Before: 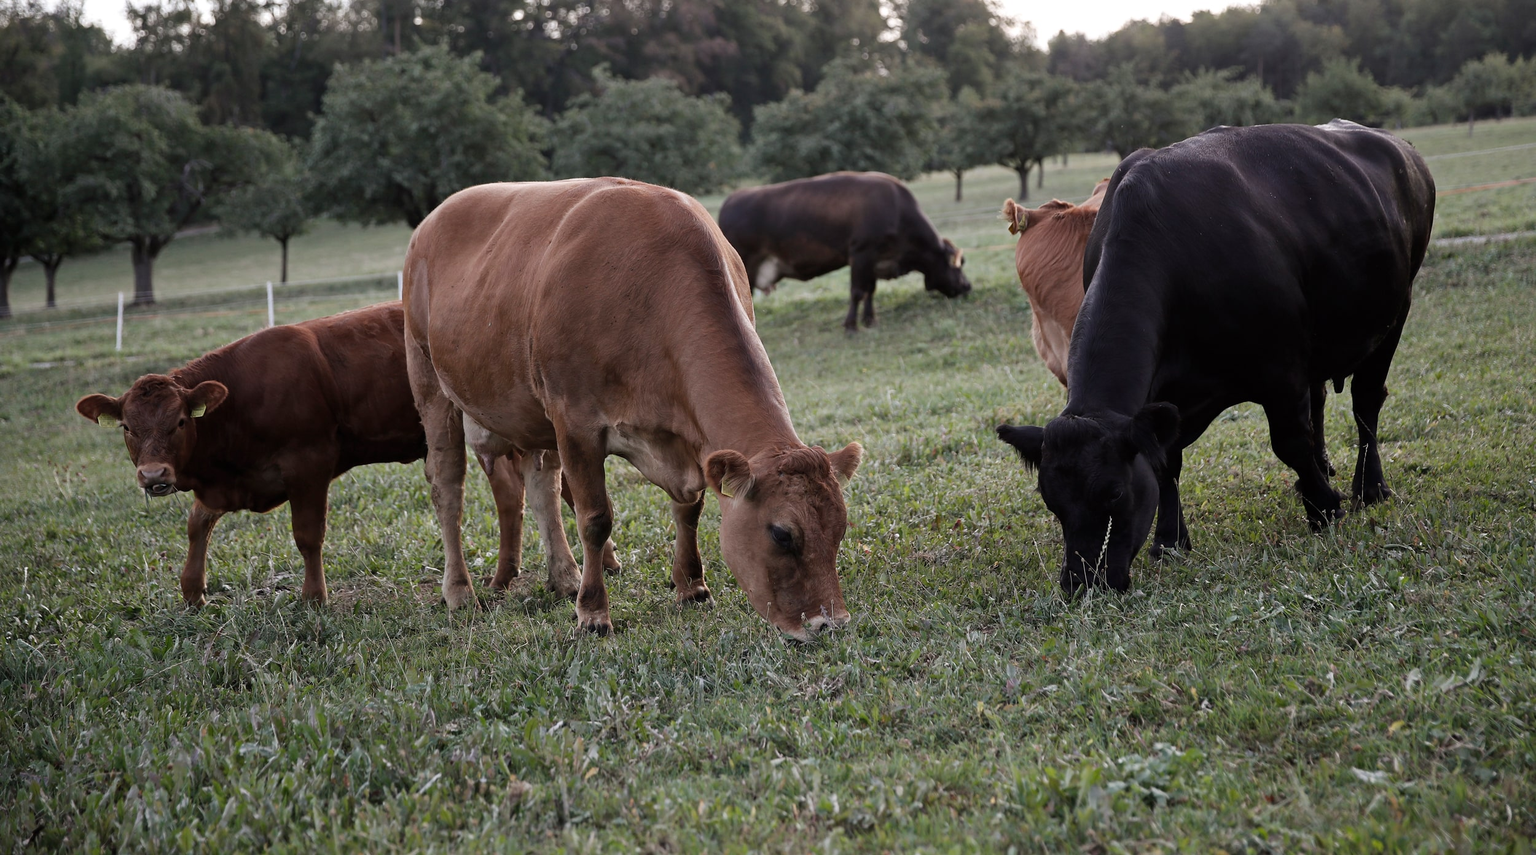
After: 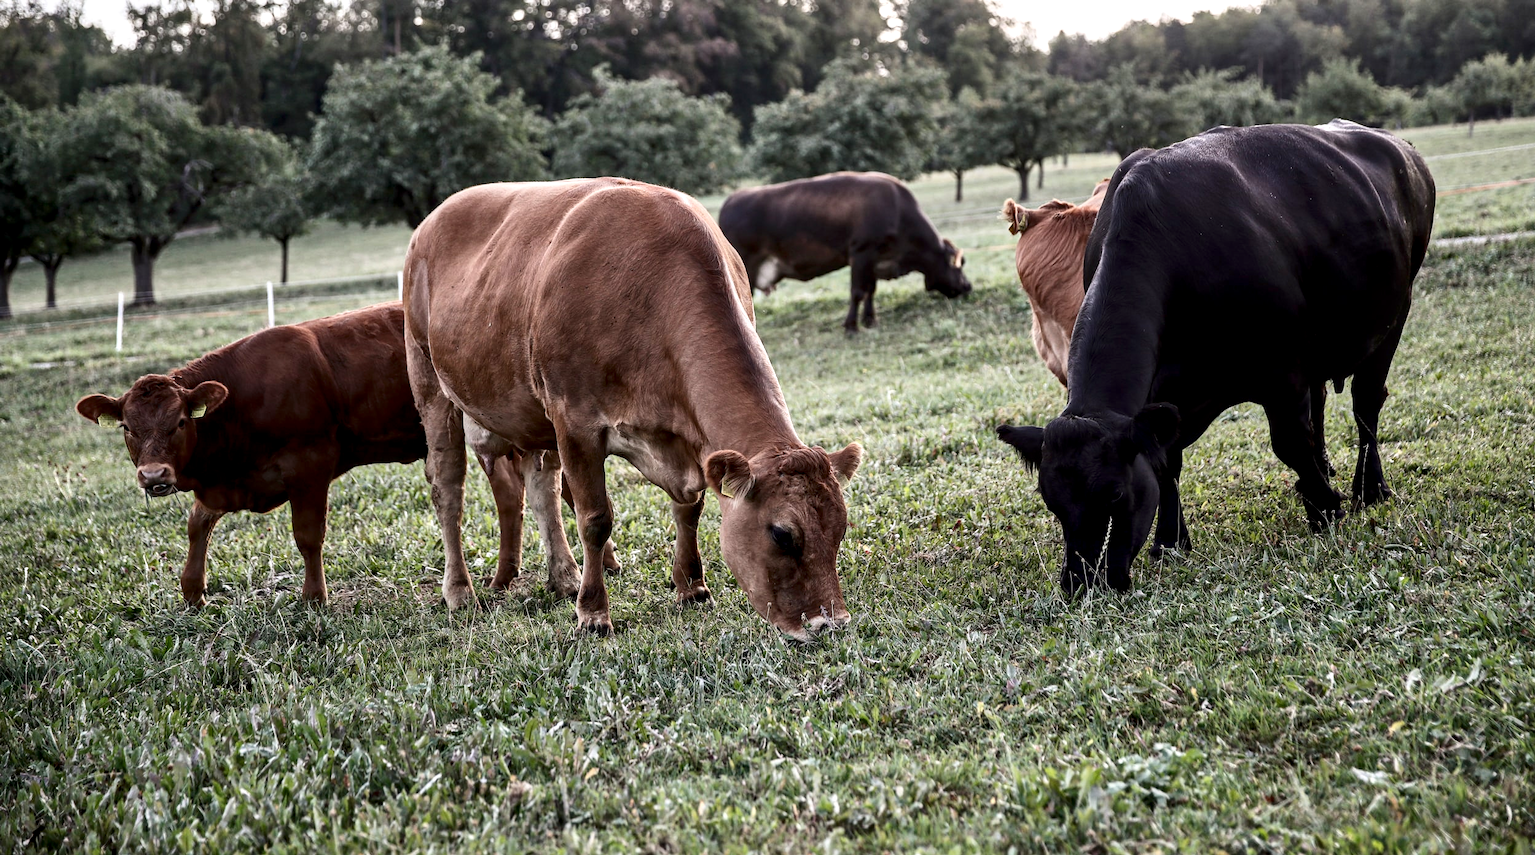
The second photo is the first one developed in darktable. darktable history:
local contrast: detail 140%
tone equalizer: -8 EV 1 EV, -7 EV 1 EV, -6 EV 1 EV, -5 EV 1 EV, -4 EV 1 EV, -3 EV 0.75 EV, -2 EV 0.5 EV, -1 EV 0.25 EV
contrast brightness saturation: contrast 0.28
